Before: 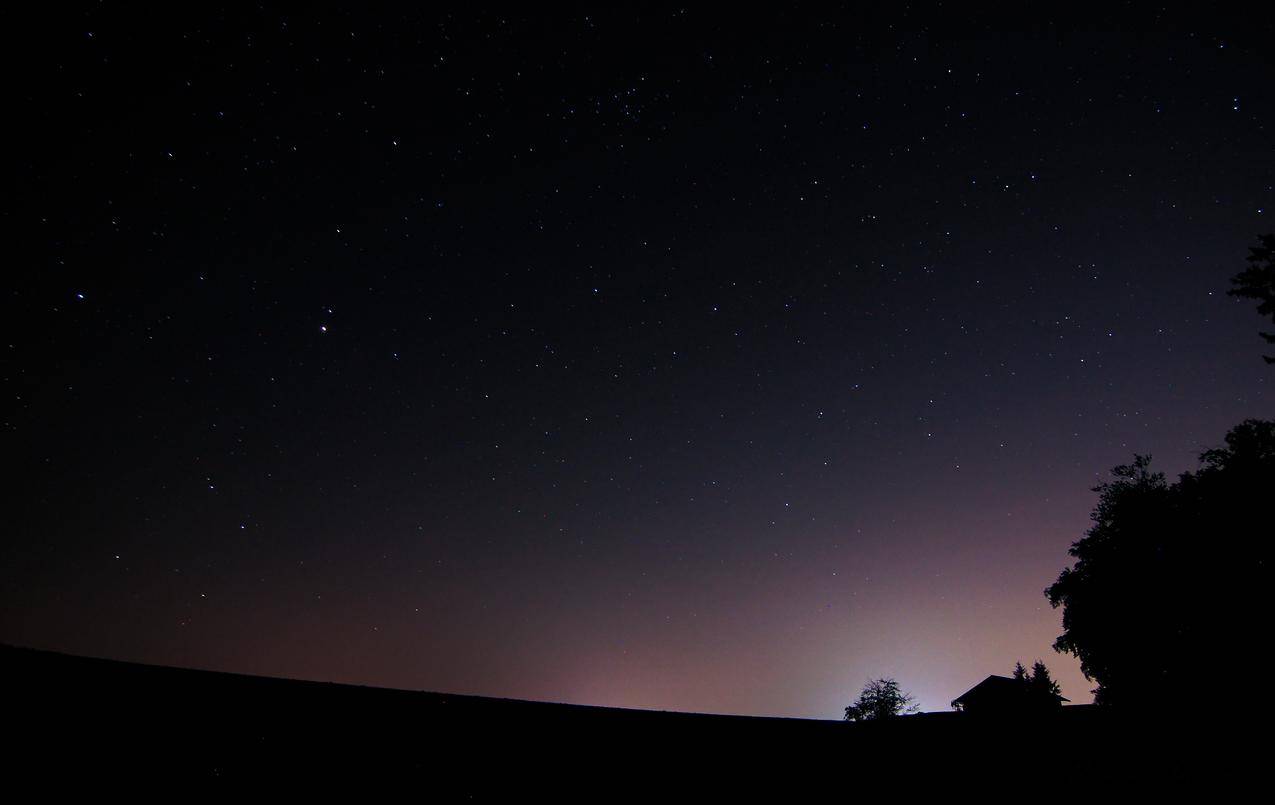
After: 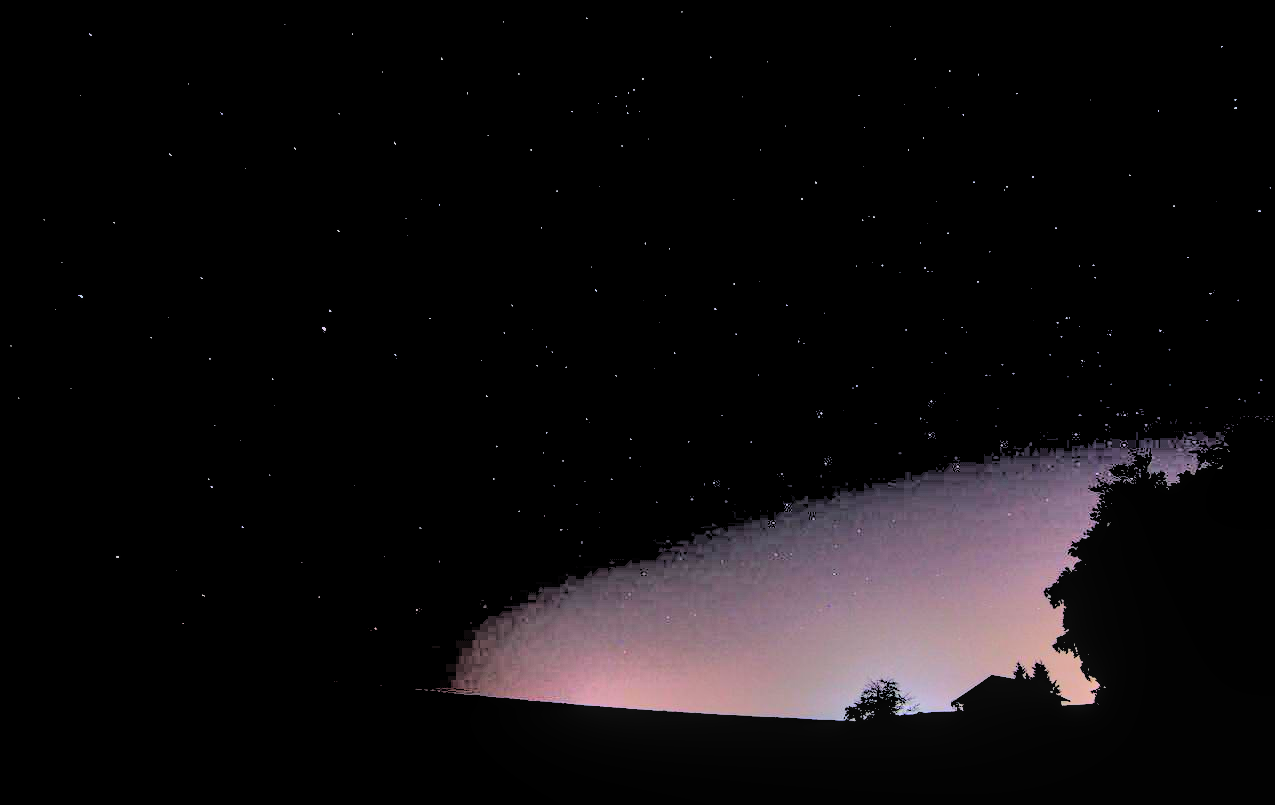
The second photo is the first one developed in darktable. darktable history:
local contrast: on, module defaults
rgb levels: levels [[0.027, 0.429, 0.996], [0, 0.5, 1], [0, 0.5, 1]]
shadows and highlights: shadows 49, highlights -41, soften with gaussian
